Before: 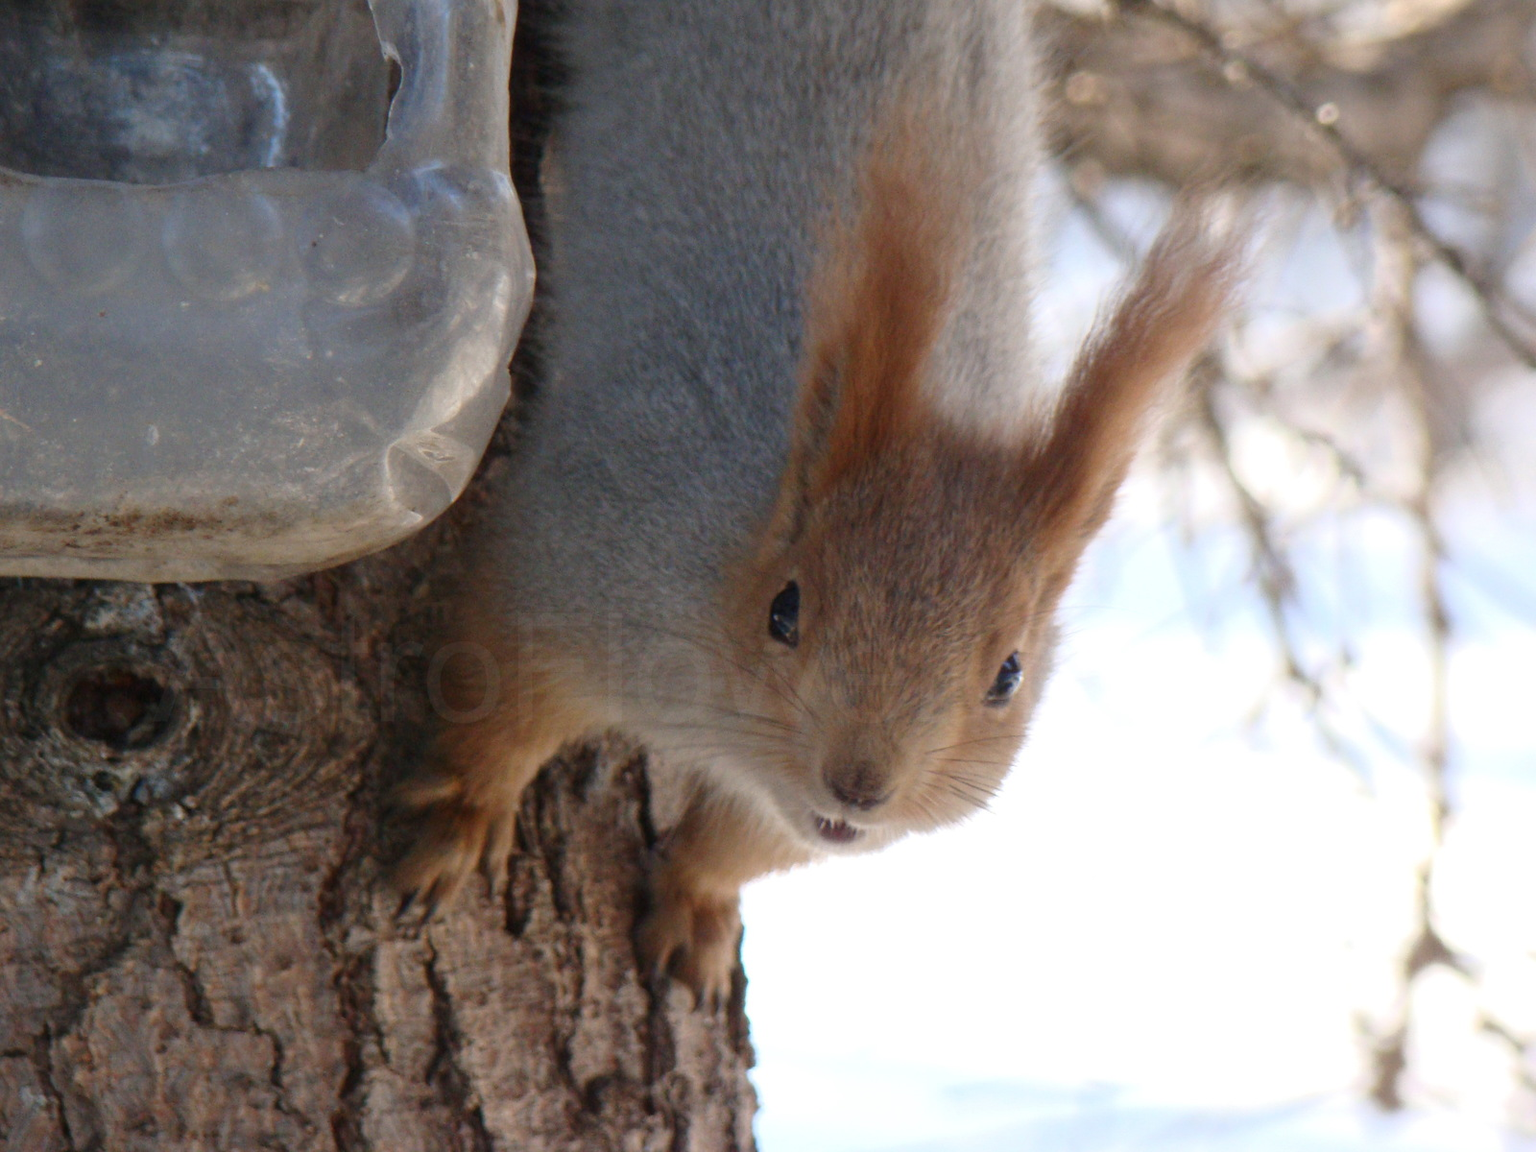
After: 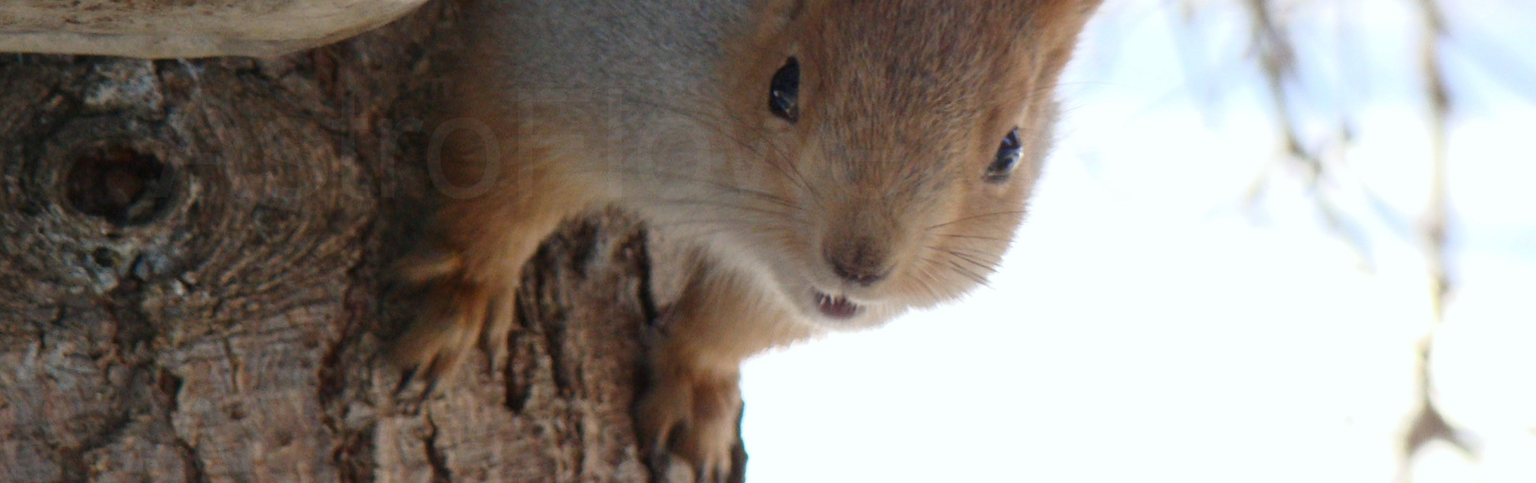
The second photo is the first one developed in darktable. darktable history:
crop: top 45.551%, bottom 12.262%
white balance: red 0.978, blue 0.999
